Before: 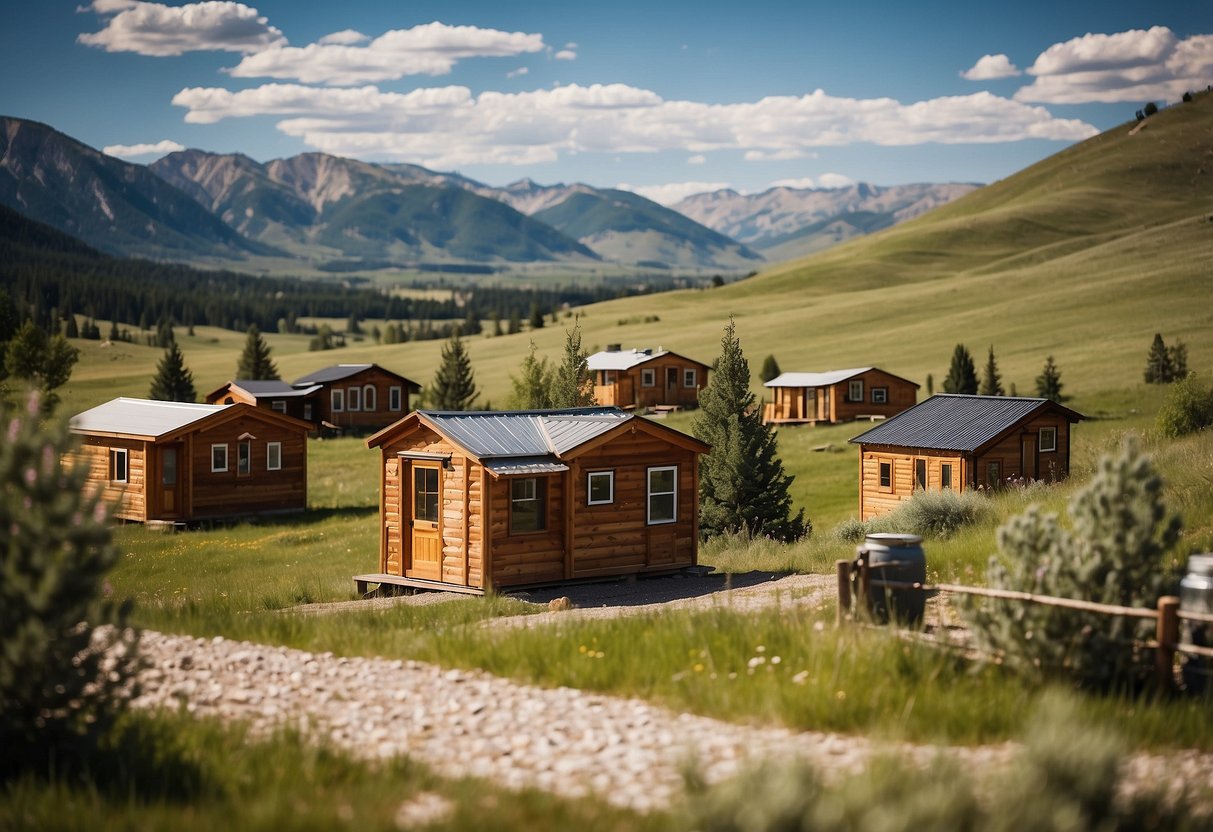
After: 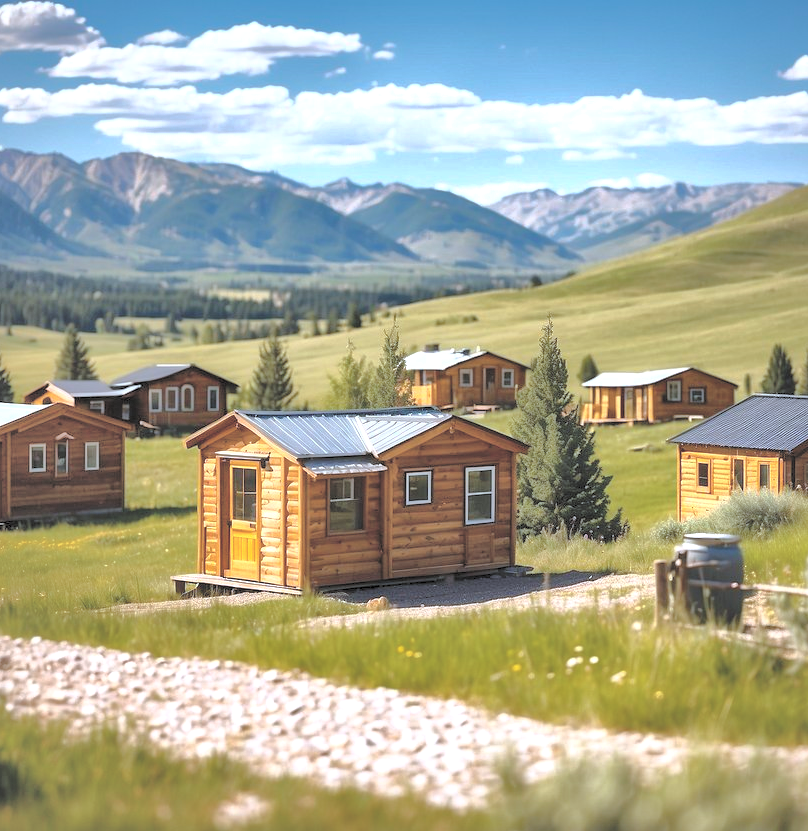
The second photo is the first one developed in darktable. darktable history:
crop and rotate: left 15.055%, right 18.278%
exposure: black level correction 0.001, exposure 0.5 EV, compensate exposure bias true, compensate highlight preservation false
color calibration: x 0.37, y 0.382, temperature 4313.32 K
base curve: curves: ch0 [(0, 0) (0.564, 0.291) (0.802, 0.731) (1, 1)]
contrast brightness saturation: brightness 1
color balance rgb: perceptual saturation grading › global saturation 30%, global vibrance 20%
local contrast: mode bilateral grid, contrast 20, coarseness 50, detail 144%, midtone range 0.2
shadows and highlights: radius 133.83, soften with gaussian
